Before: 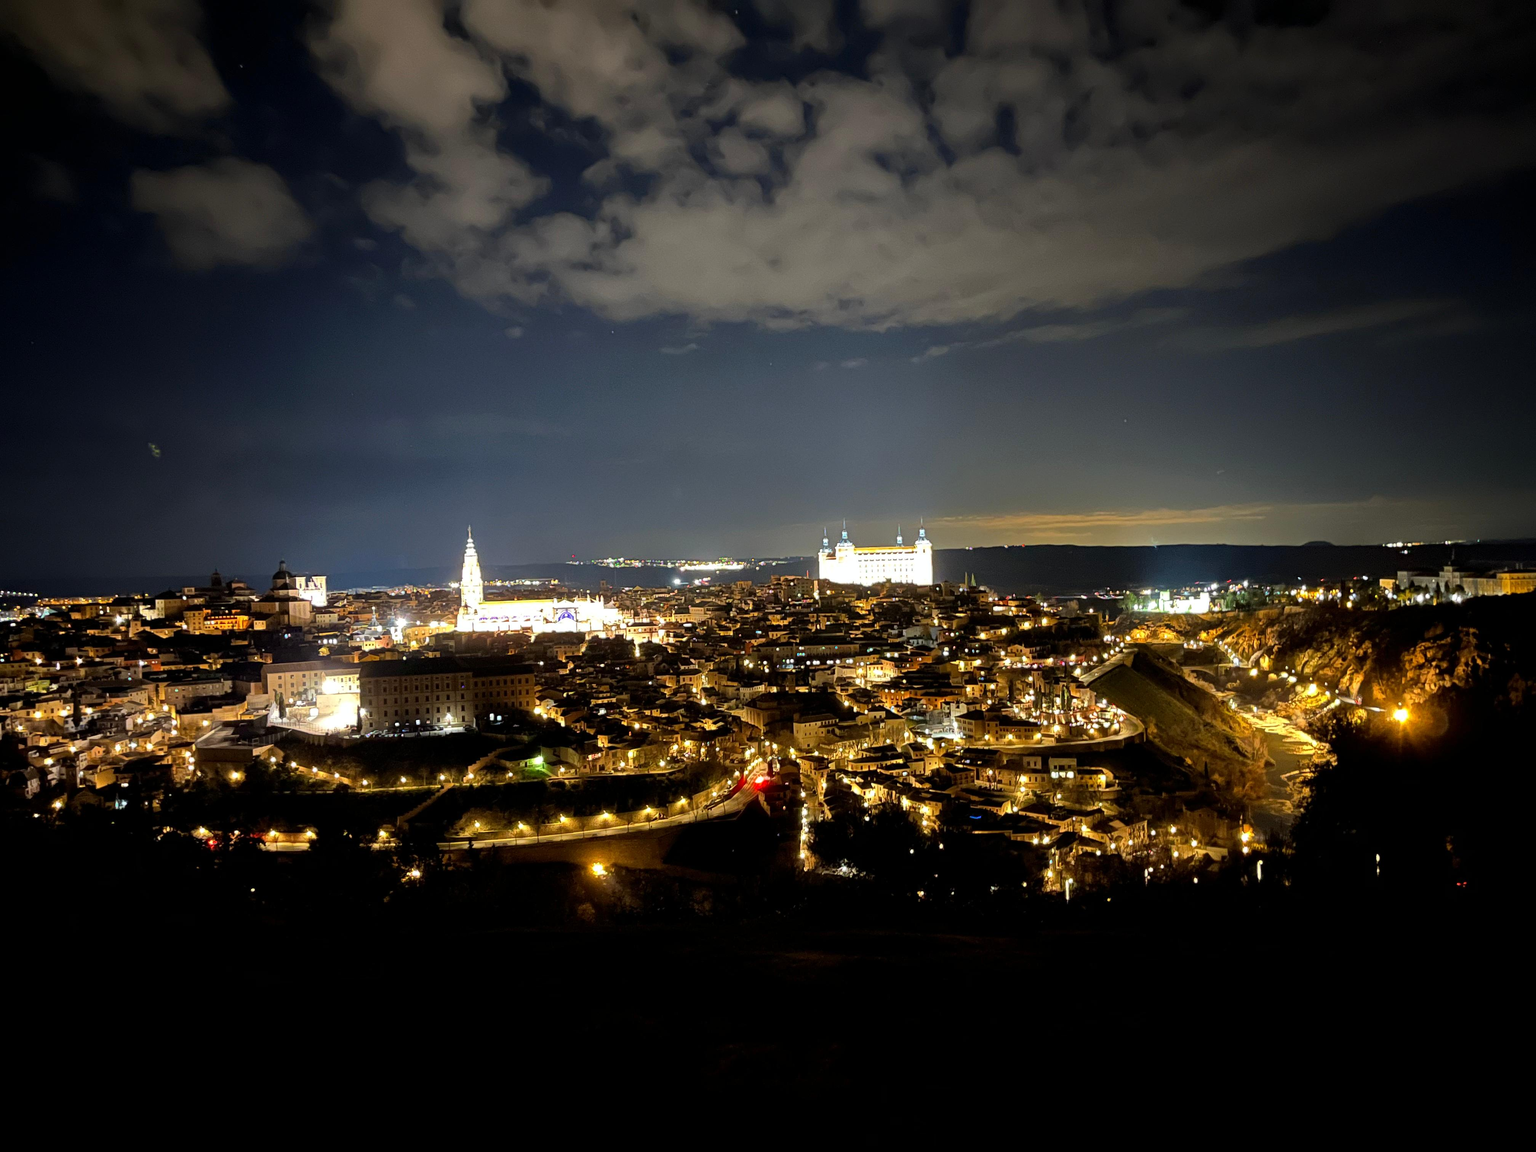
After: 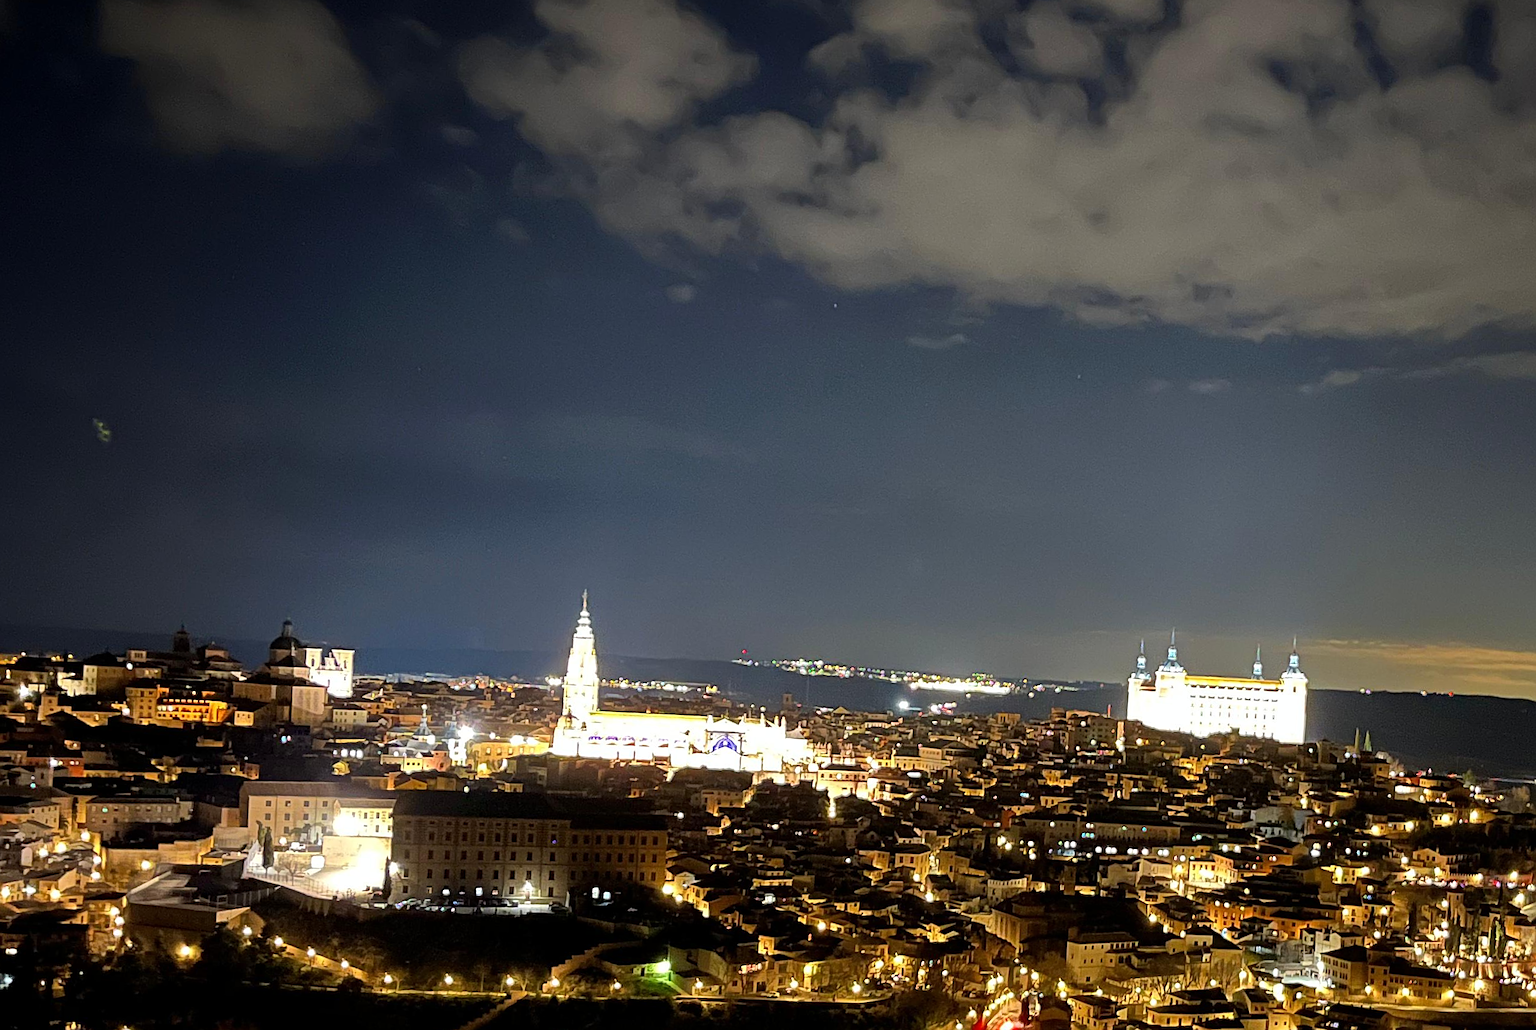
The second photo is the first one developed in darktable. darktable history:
sharpen: on, module defaults
crop and rotate: angle -4.79°, left 2.028%, top 6.729%, right 27.513%, bottom 30.227%
